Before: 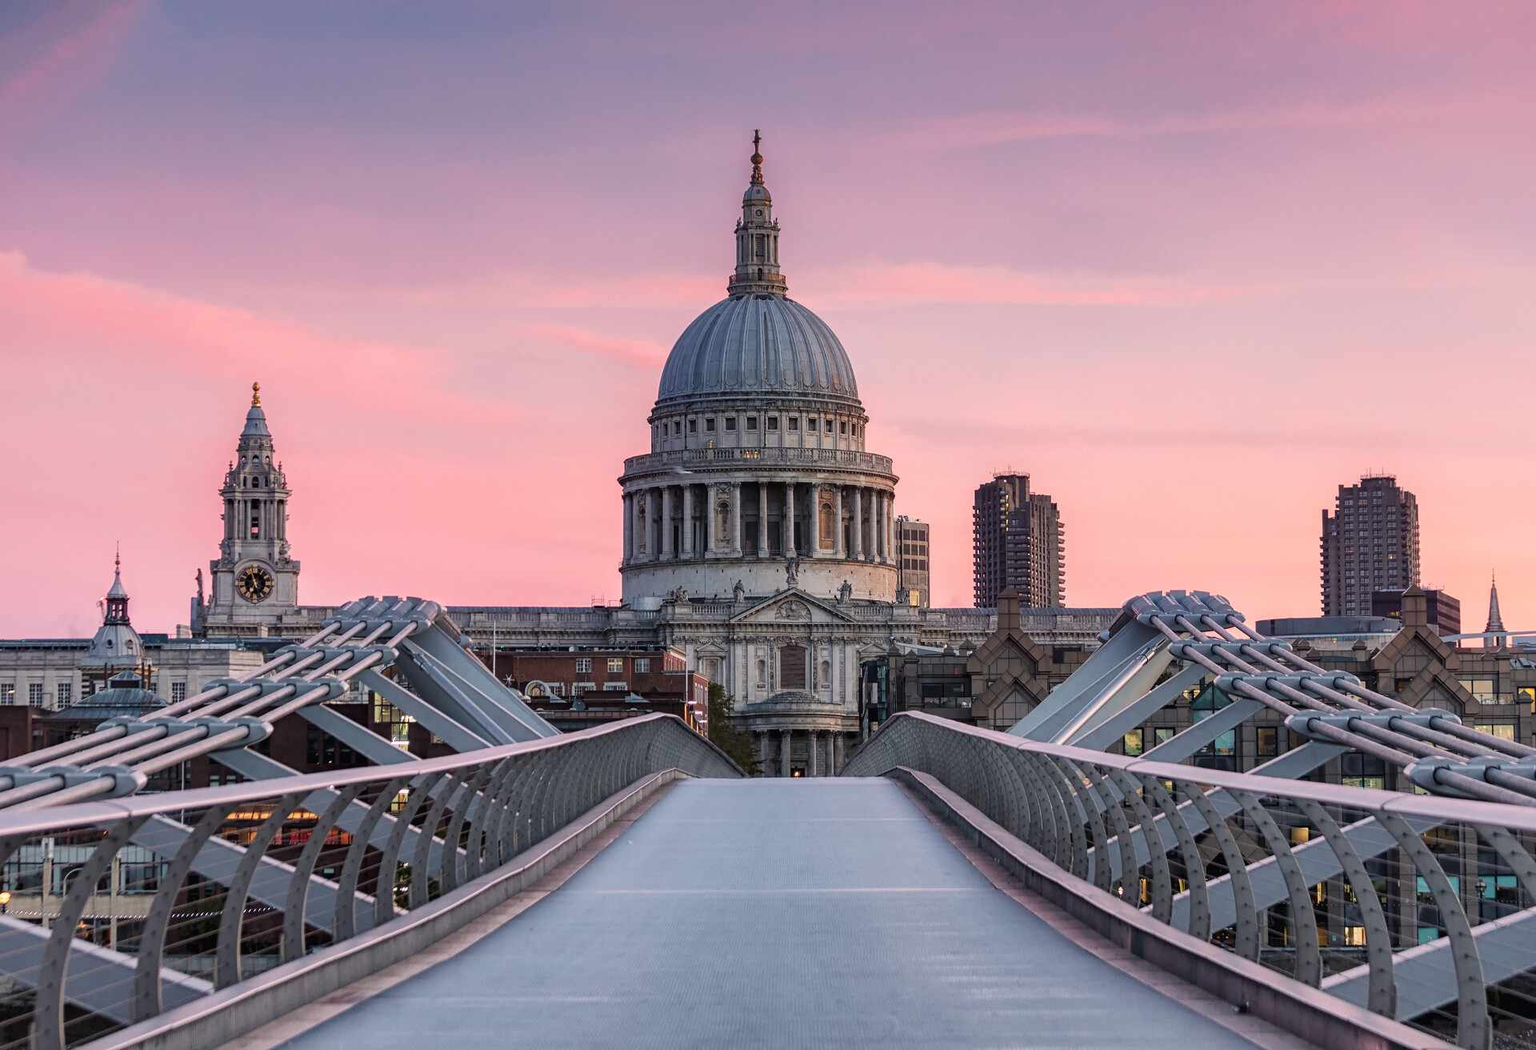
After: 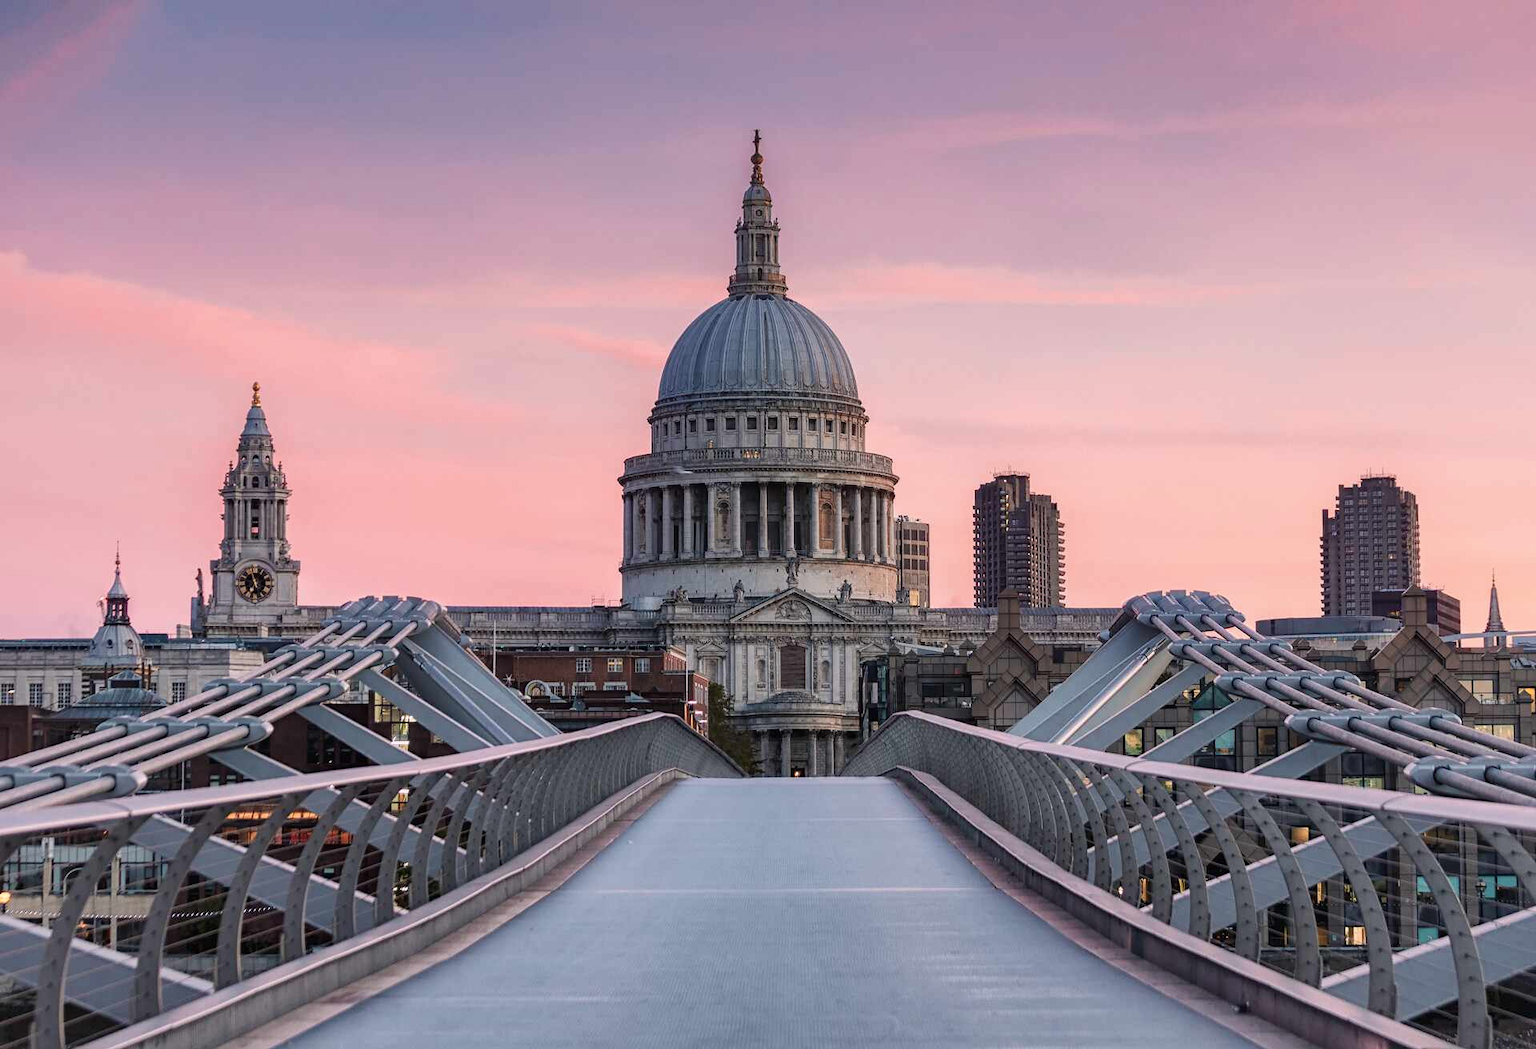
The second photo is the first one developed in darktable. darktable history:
color zones: curves: ch1 [(0, 0.455) (0.063, 0.455) (0.286, 0.495) (0.429, 0.5) (0.571, 0.5) (0.714, 0.5) (0.857, 0.5) (1, 0.455)]; ch2 [(0, 0.532) (0.063, 0.521) (0.233, 0.447) (0.429, 0.489) (0.571, 0.5) (0.714, 0.5) (0.857, 0.5) (1, 0.532)]
shadows and highlights: shadows 62.18, white point adjustment 0.442, highlights -33.69, compress 83.58%
